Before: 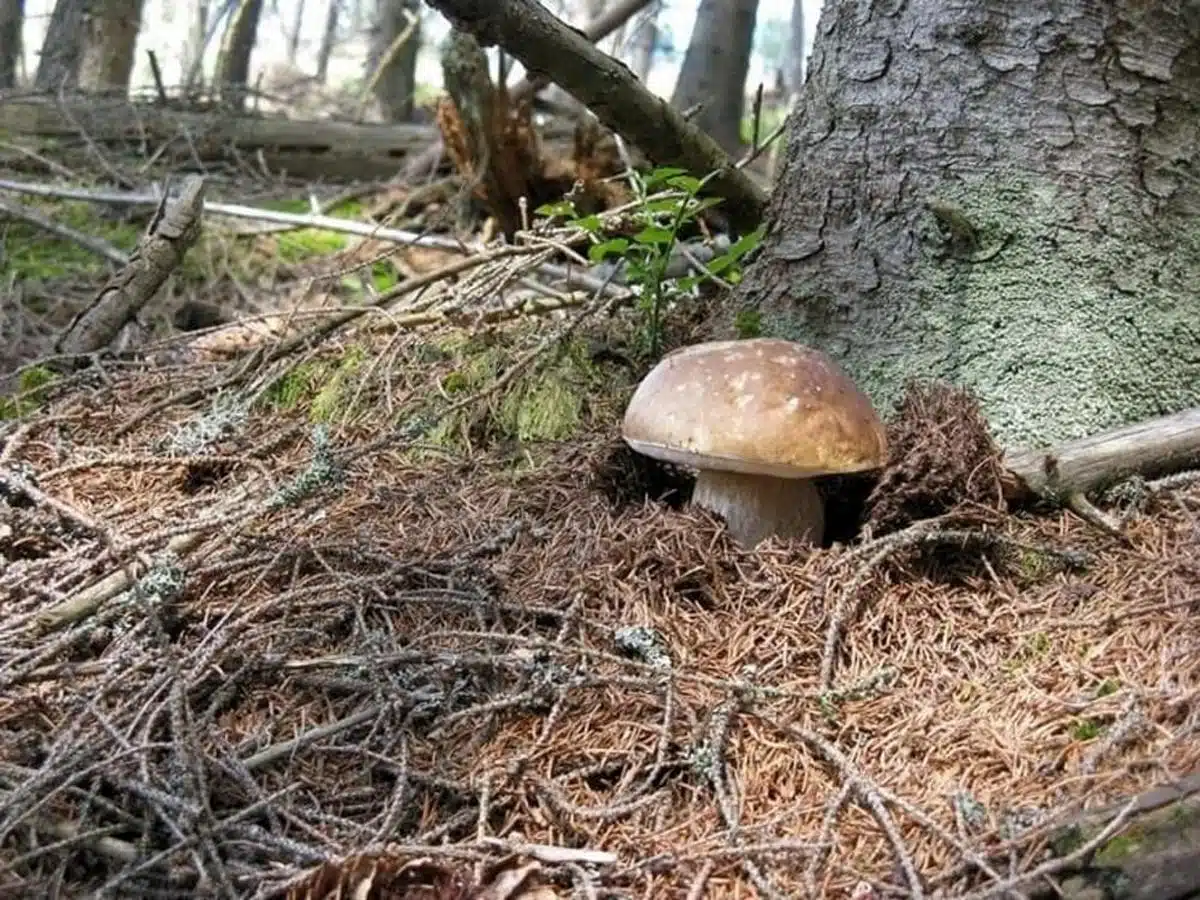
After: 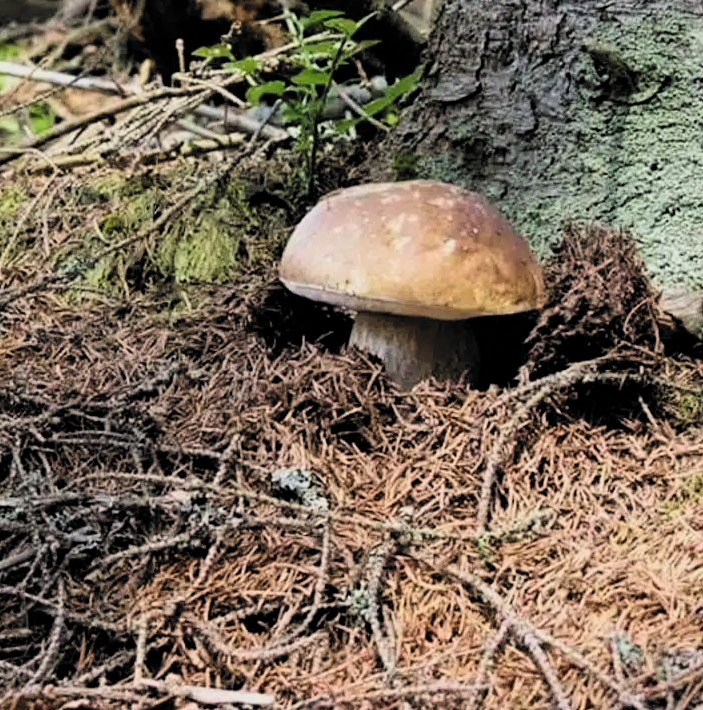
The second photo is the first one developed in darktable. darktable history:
velvia: on, module defaults
crop and rotate: left 28.623%, top 17.634%, right 12.78%, bottom 3.381%
filmic rgb: black relative exposure -5.1 EV, white relative exposure 3.97 EV, hardness 2.88, contrast 1.398, highlights saturation mix -28.65%, color science v6 (2022), iterations of high-quality reconstruction 0
